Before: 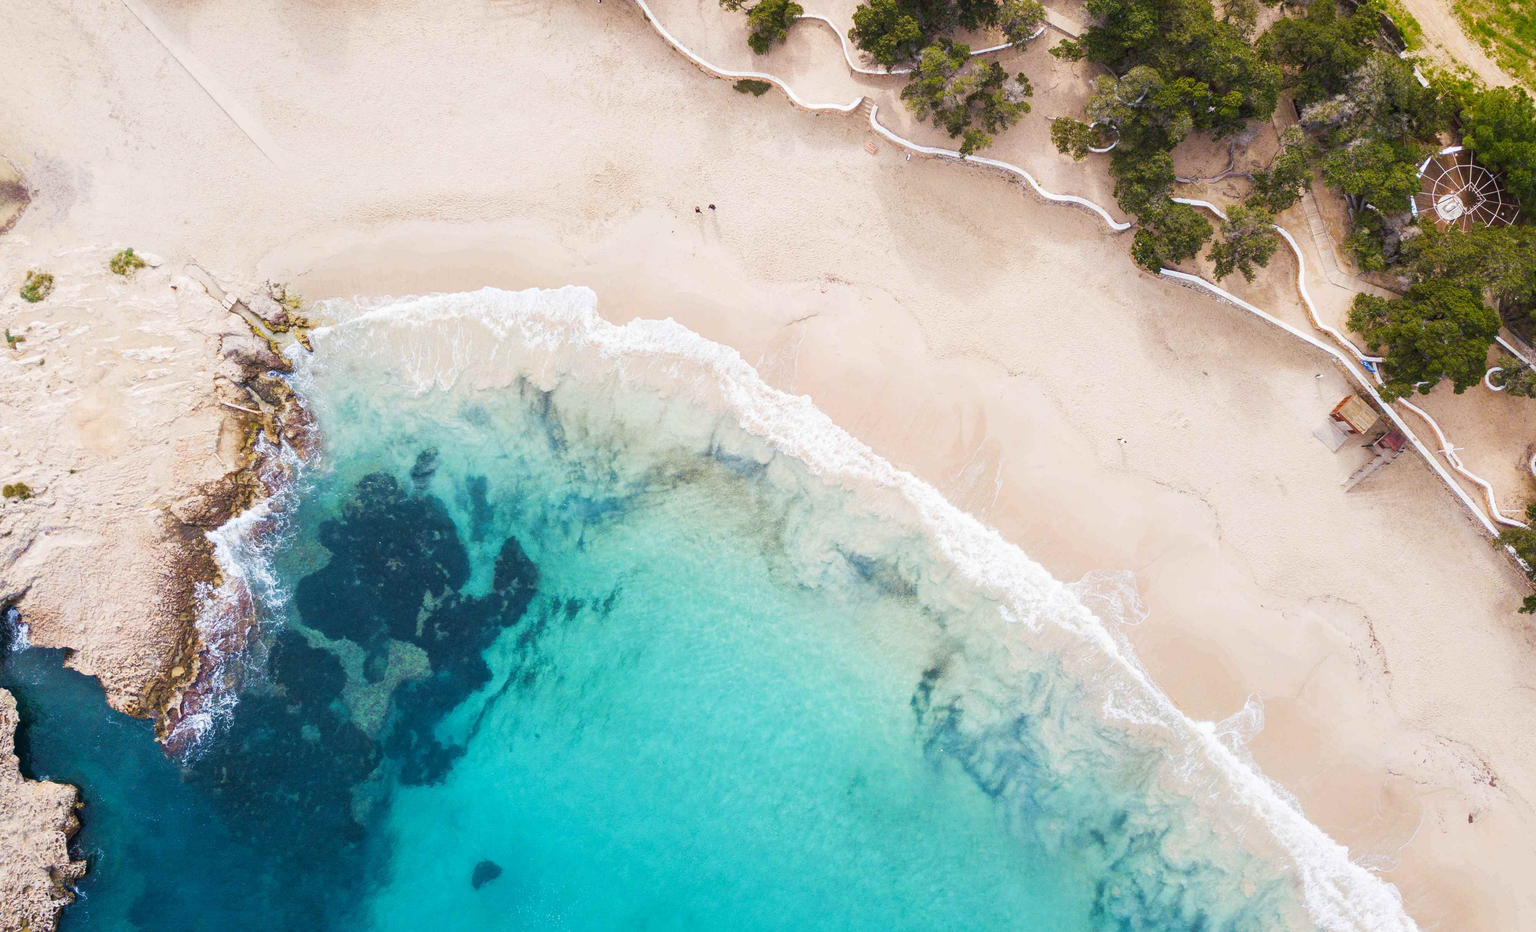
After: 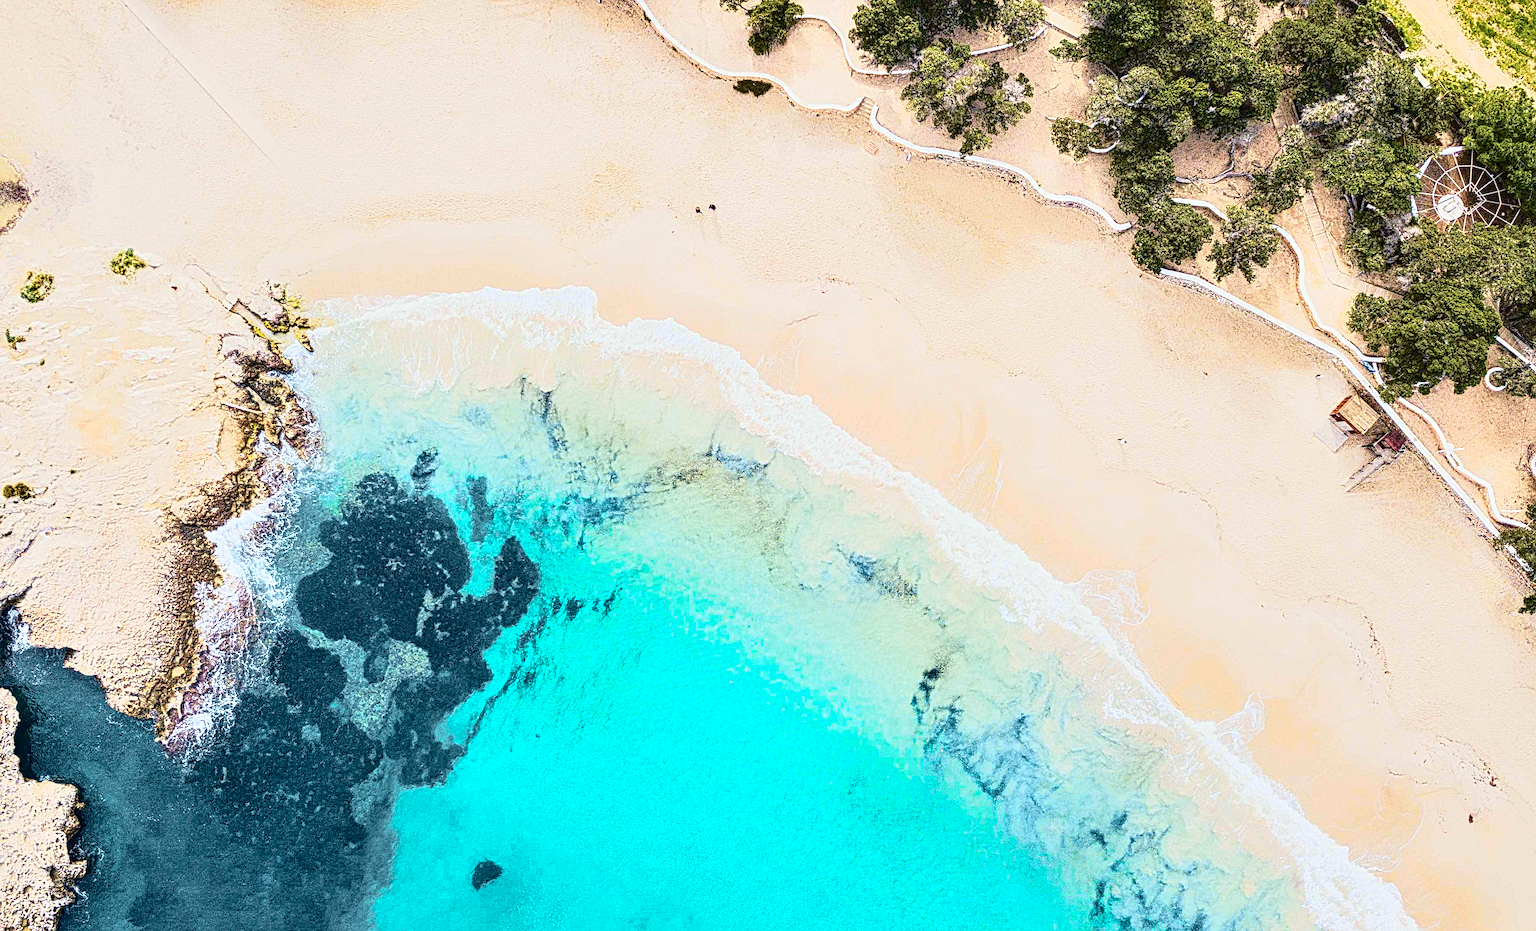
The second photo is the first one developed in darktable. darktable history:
contrast brightness saturation: contrast 0.2, brightness 0.16, saturation 0.22
tone curve: curves: ch0 [(0, 0.032) (0.078, 0.052) (0.236, 0.168) (0.43, 0.472) (0.508, 0.566) (0.66, 0.754) (0.79, 0.883) (0.994, 0.974)]; ch1 [(0, 0) (0.161, 0.092) (0.35, 0.33) (0.379, 0.401) (0.456, 0.456) (0.508, 0.501) (0.547, 0.531) (0.573, 0.563) (0.625, 0.602) (0.718, 0.734) (1, 1)]; ch2 [(0, 0) (0.369, 0.427) (0.44, 0.434) (0.502, 0.501) (0.54, 0.537) (0.586, 0.59) (0.621, 0.604) (1, 1)], color space Lab, independent channels, preserve colors none
shadows and highlights: low approximation 0.01, soften with gaussian
local contrast: mode bilateral grid, contrast 20, coarseness 3, detail 300%, midtone range 0.2
